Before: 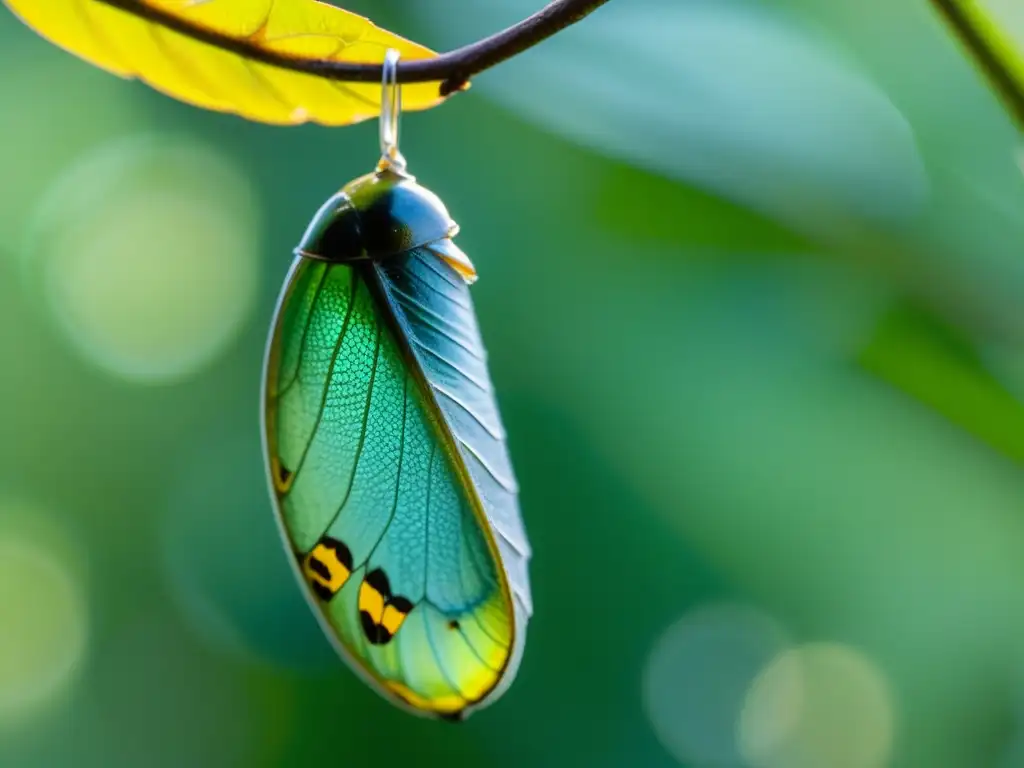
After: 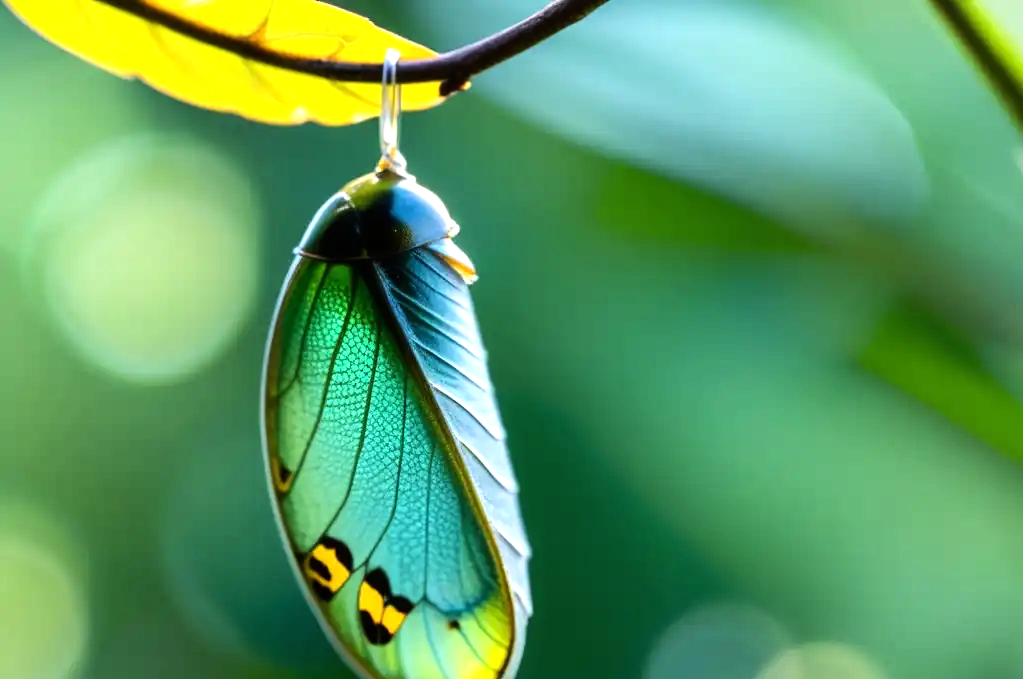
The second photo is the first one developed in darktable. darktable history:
tone equalizer: -8 EV -0.761 EV, -7 EV -0.701 EV, -6 EV -0.6 EV, -5 EV -0.402 EV, -3 EV 0.38 EV, -2 EV 0.6 EV, -1 EV 0.695 EV, +0 EV 0.766 EV, edges refinement/feathering 500, mask exposure compensation -1.57 EV, preserve details no
crop and rotate: top 0%, bottom 11.523%
